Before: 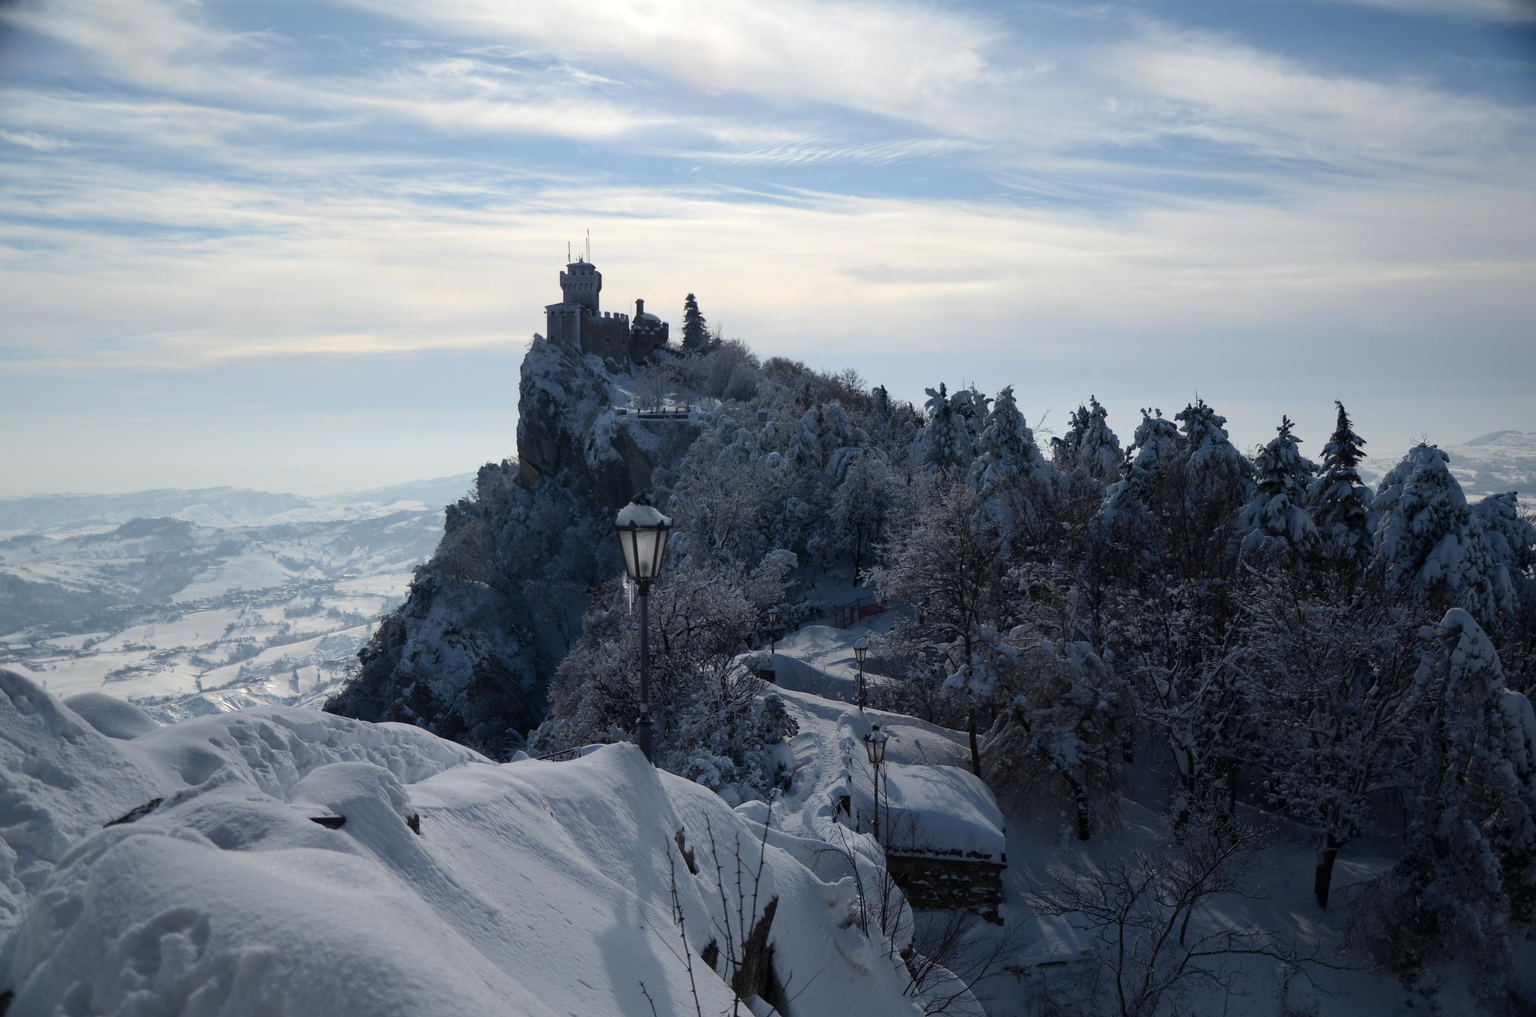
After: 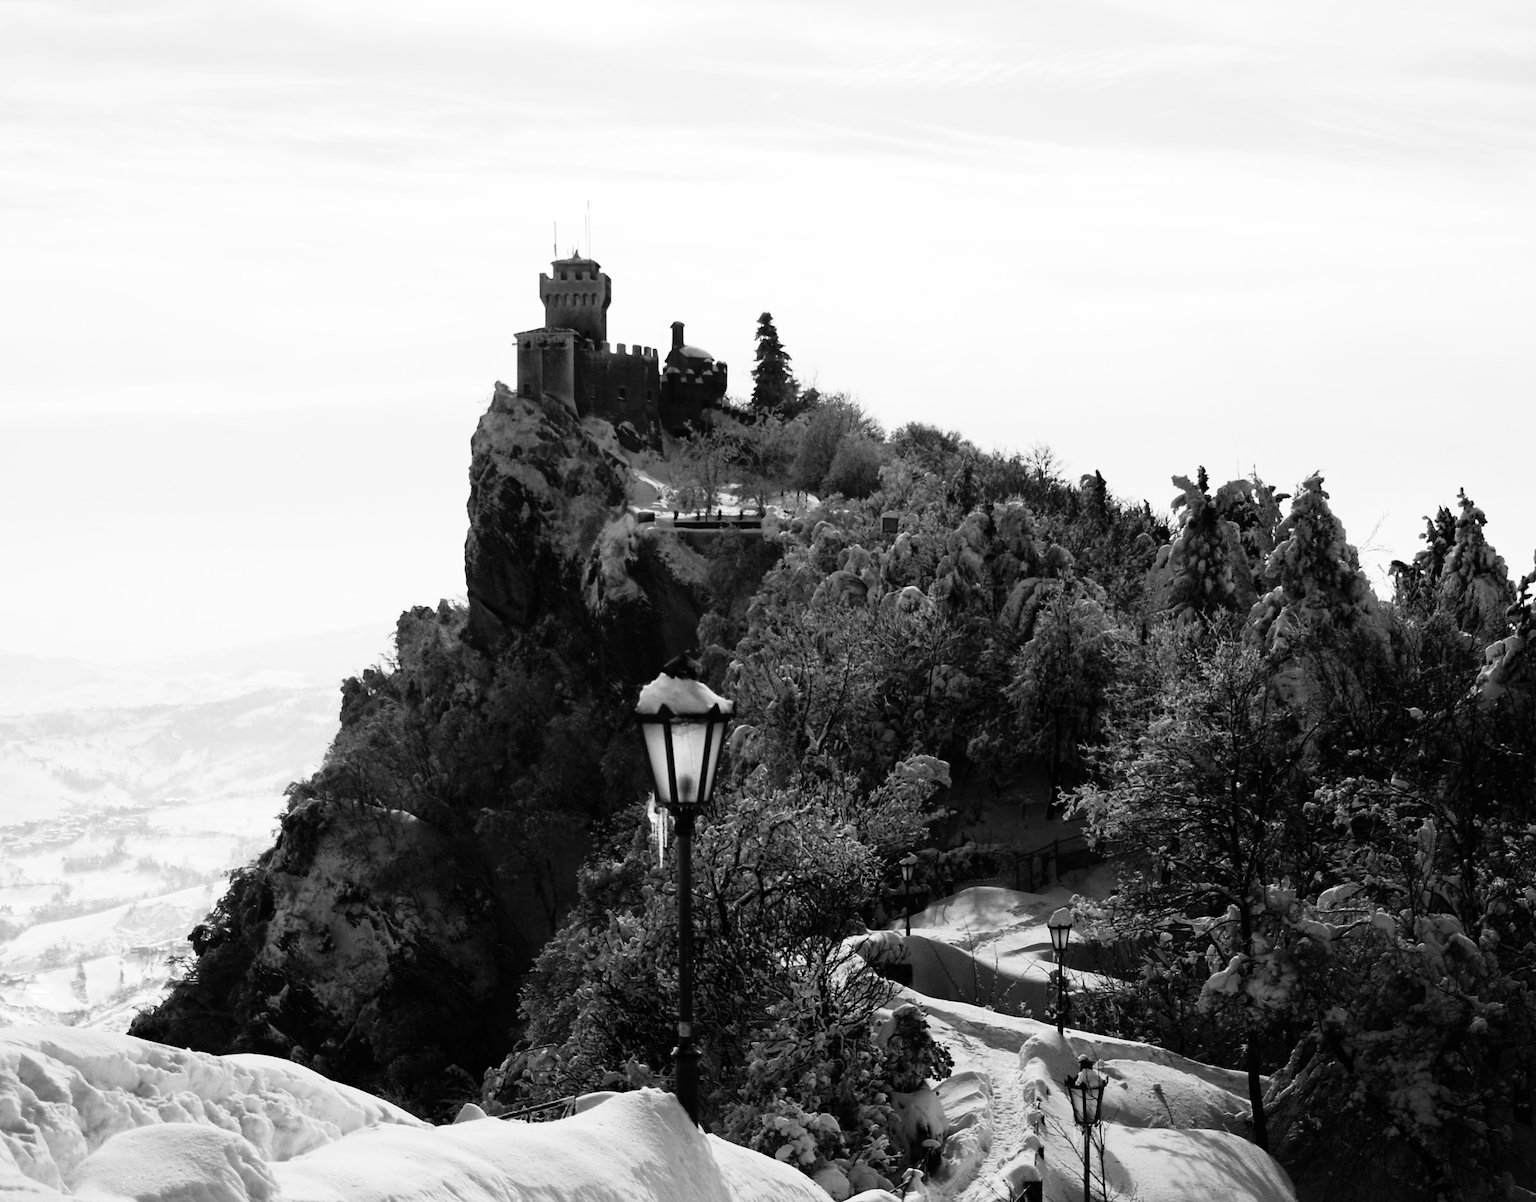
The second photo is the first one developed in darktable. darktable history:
crop: left 16.202%, top 11.208%, right 26.045%, bottom 20.557%
monochrome: on, module defaults
rgb curve: curves: ch0 [(0, 0) (0.21, 0.15) (0.24, 0.21) (0.5, 0.75) (0.75, 0.96) (0.89, 0.99) (1, 1)]; ch1 [(0, 0.02) (0.21, 0.13) (0.25, 0.2) (0.5, 0.67) (0.75, 0.9) (0.89, 0.97) (1, 1)]; ch2 [(0, 0.02) (0.21, 0.13) (0.25, 0.2) (0.5, 0.67) (0.75, 0.9) (0.89, 0.97) (1, 1)], compensate middle gray true
